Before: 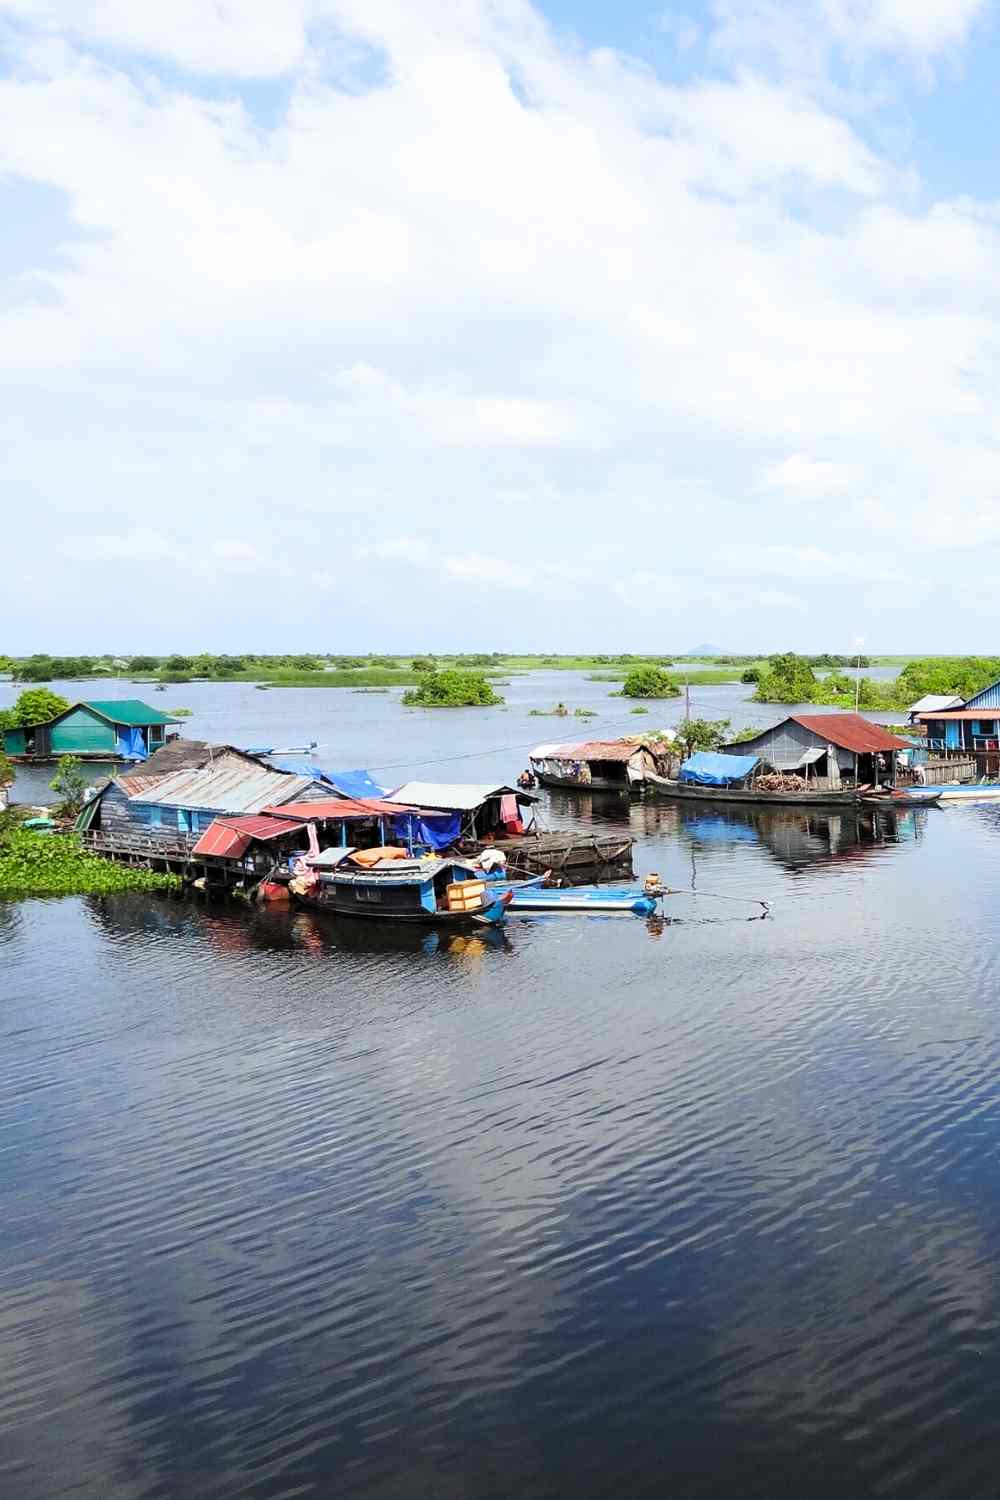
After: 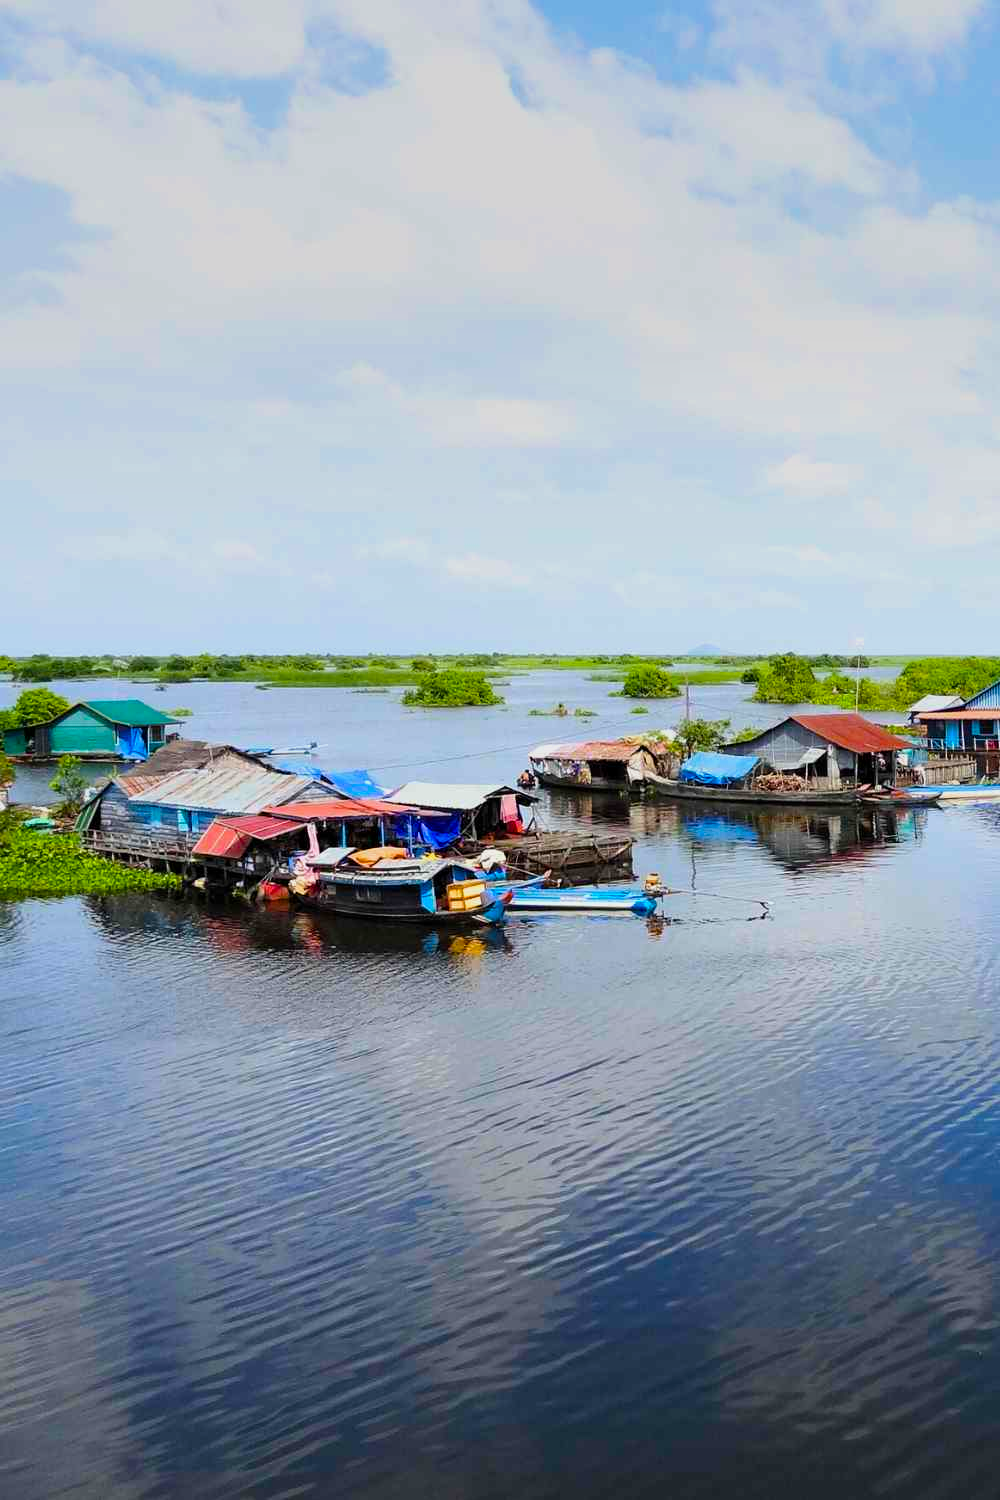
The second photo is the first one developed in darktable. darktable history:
color balance rgb: linear chroma grading › global chroma 15%, perceptual saturation grading › global saturation 30%
graduated density: on, module defaults
